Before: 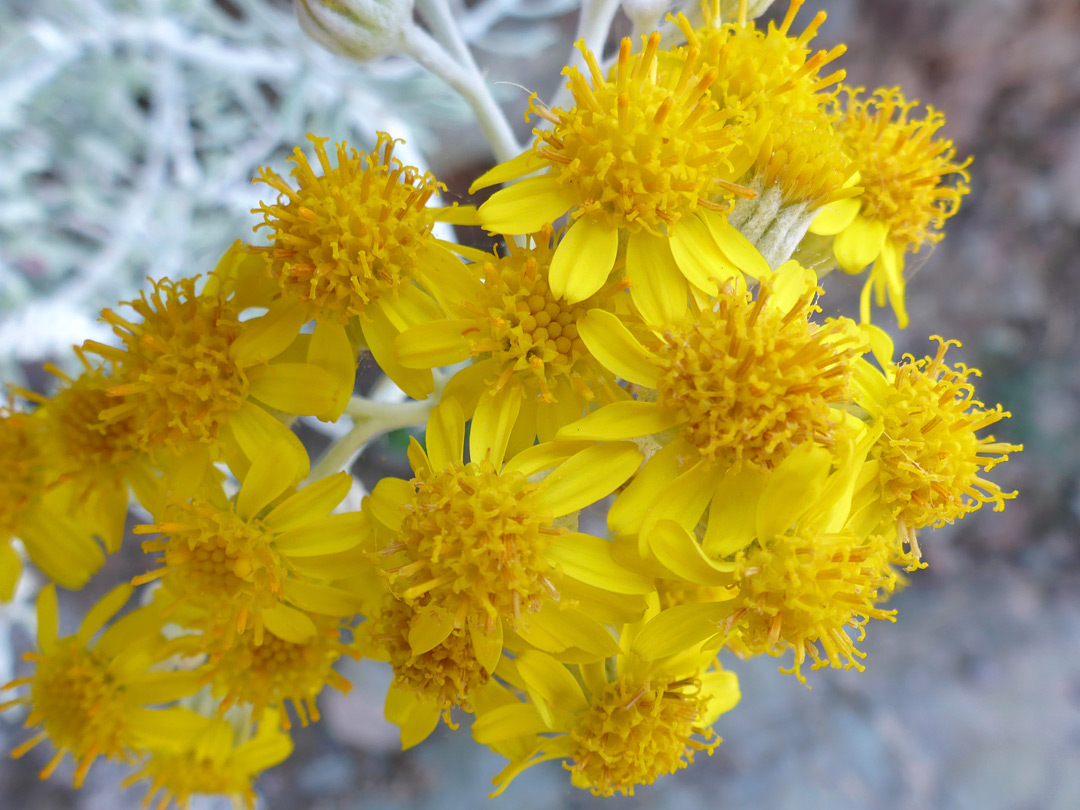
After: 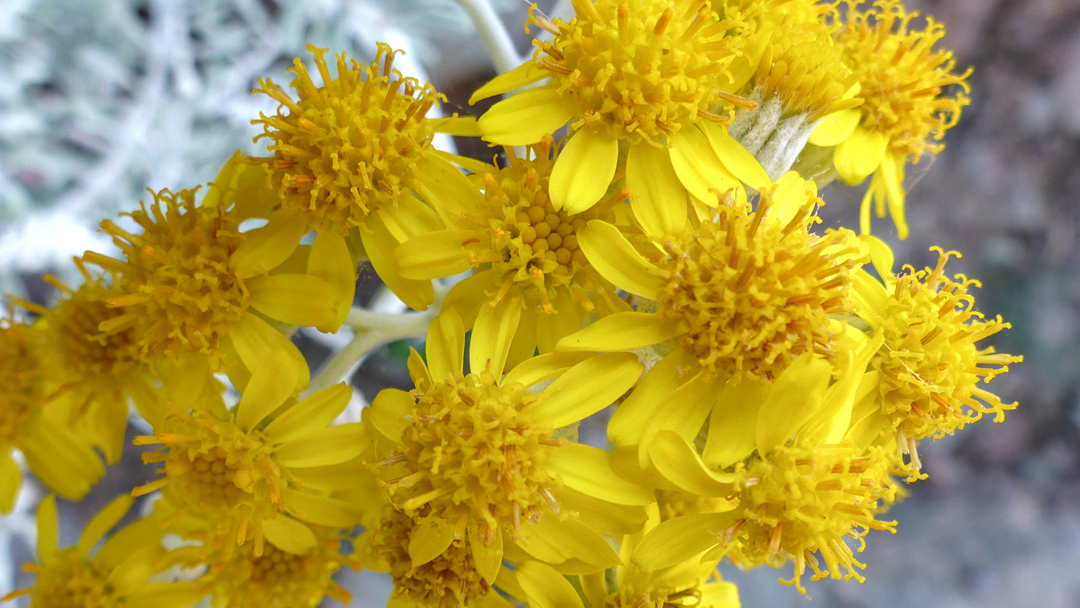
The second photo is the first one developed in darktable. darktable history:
crop: top 11.013%, bottom 13.879%
local contrast: detail 130%
